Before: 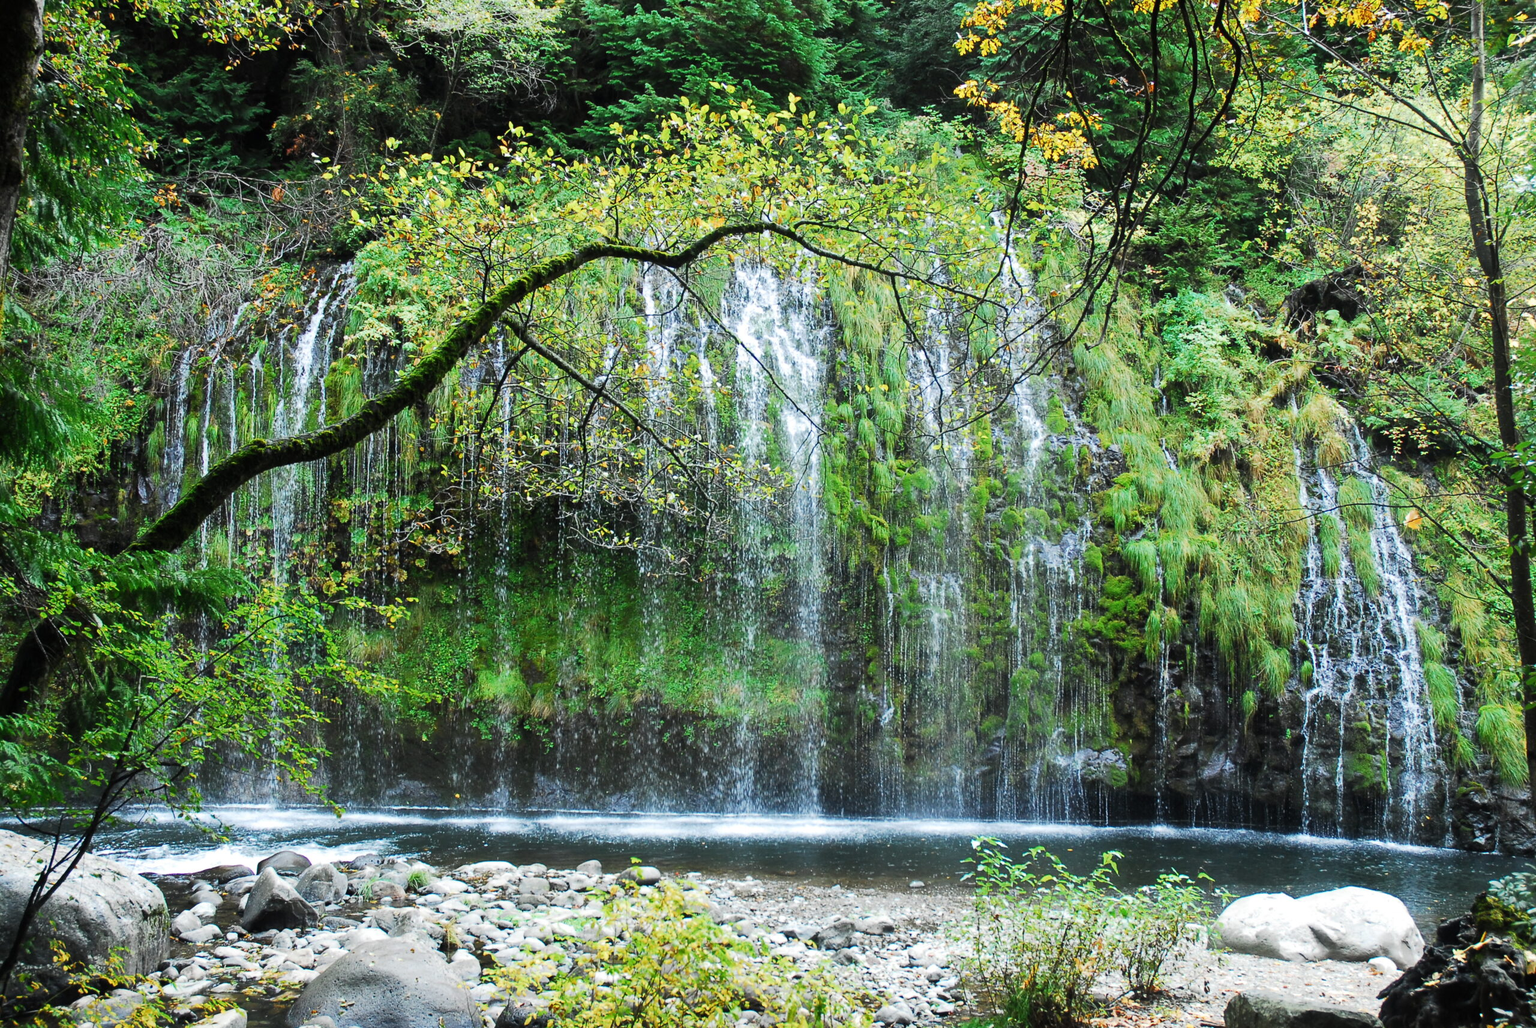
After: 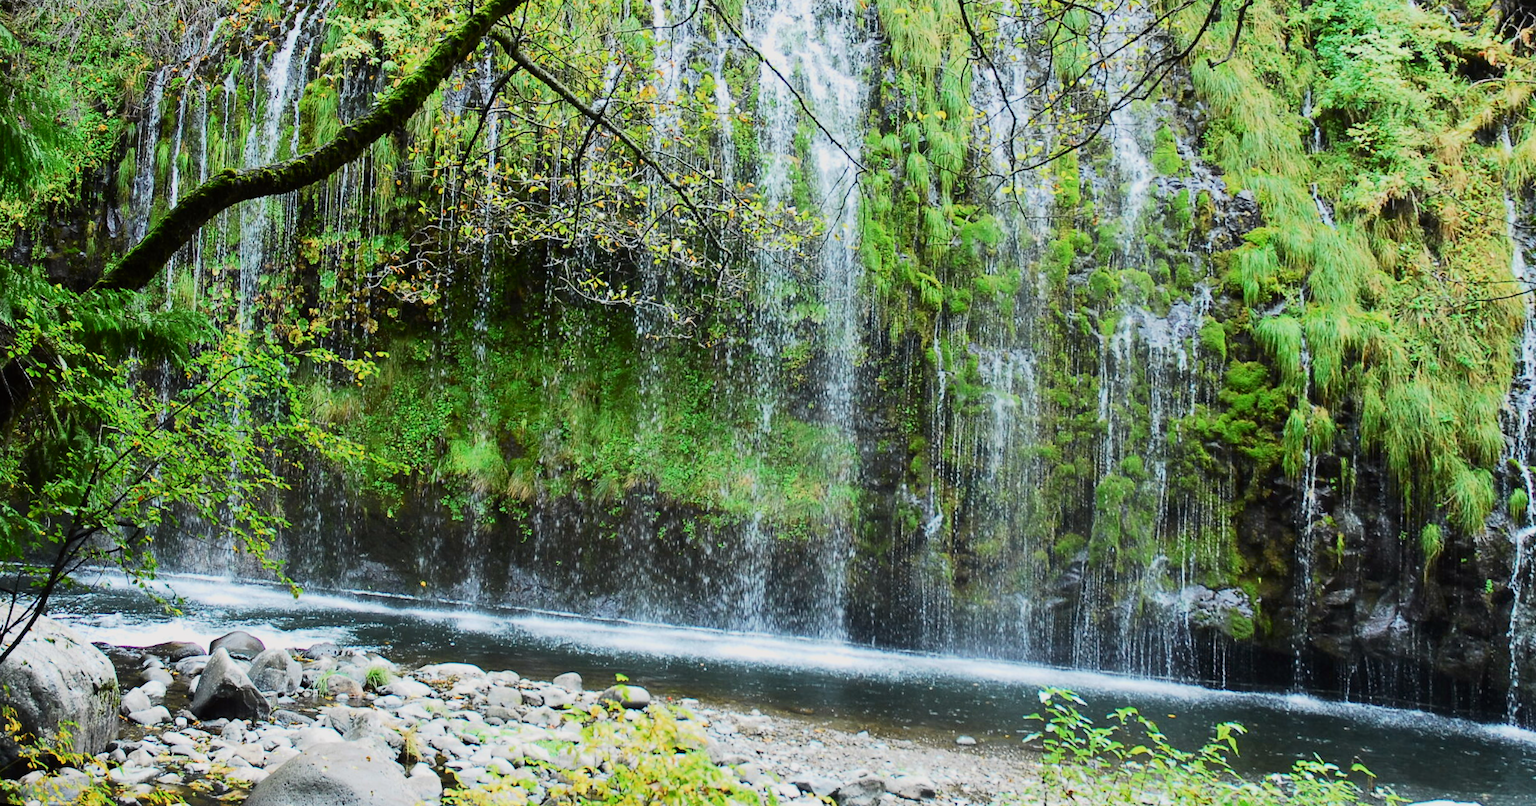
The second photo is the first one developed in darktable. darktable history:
rotate and perspective: rotation 1.69°, lens shift (vertical) -0.023, lens shift (horizontal) -0.291, crop left 0.025, crop right 0.988, crop top 0.092, crop bottom 0.842
crop: top 26.531%, right 17.959%
tone curve: curves: ch0 [(0, 0) (0.091, 0.066) (0.184, 0.16) (0.491, 0.519) (0.748, 0.765) (1, 0.919)]; ch1 [(0, 0) (0.179, 0.173) (0.322, 0.32) (0.424, 0.424) (0.502, 0.504) (0.56, 0.575) (0.631, 0.675) (0.777, 0.806) (1, 1)]; ch2 [(0, 0) (0.434, 0.447) (0.497, 0.498) (0.539, 0.566) (0.676, 0.691) (1, 1)], color space Lab, independent channels, preserve colors none
